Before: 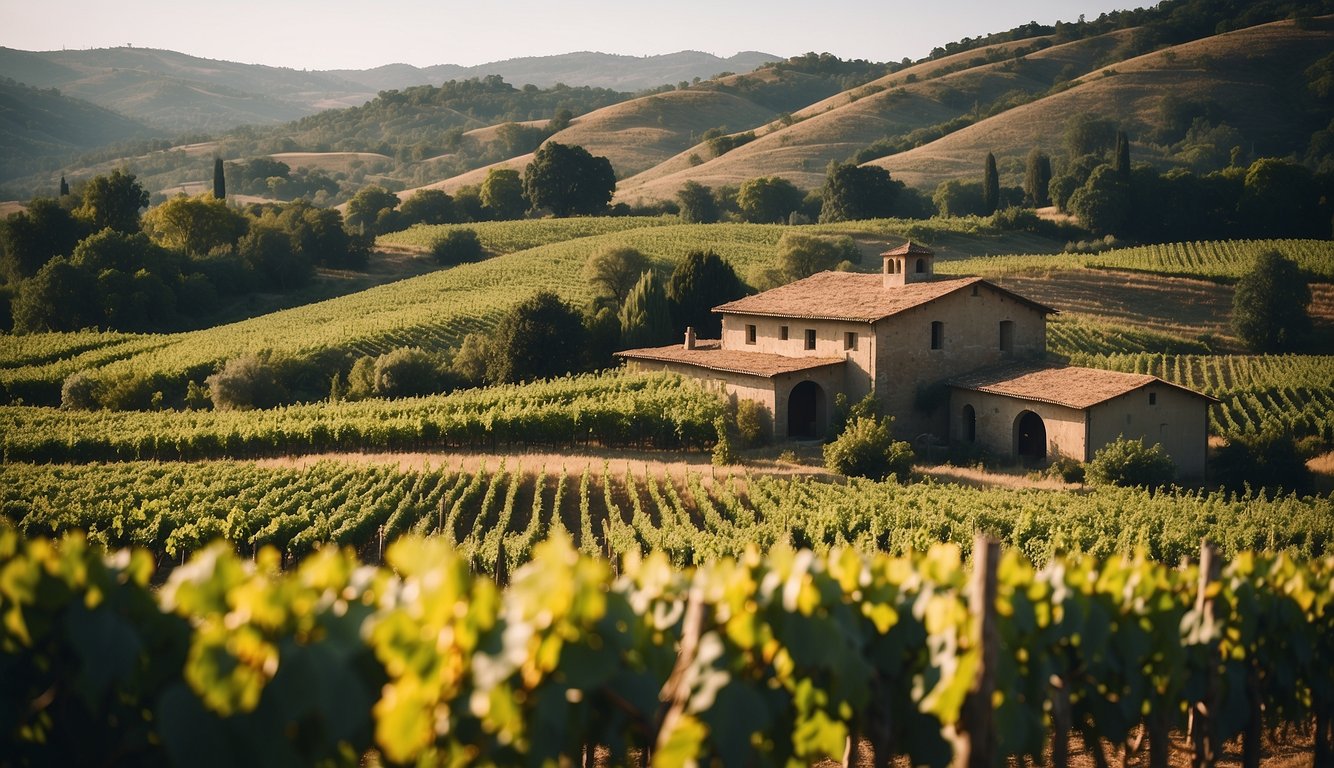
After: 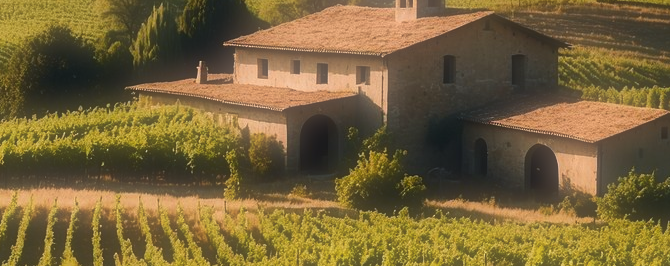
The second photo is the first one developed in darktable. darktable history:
color balance rgb: perceptual saturation grading › global saturation 20%, global vibrance 20%
contrast brightness saturation: contrast 0.03, brightness -0.04
crop: left 36.607%, top 34.735%, right 13.146%, bottom 30.611%
soften: size 60.24%, saturation 65.46%, brightness 0.506 EV, mix 25.7%
exposure: compensate highlight preservation false
shadows and highlights: low approximation 0.01, soften with gaussian
